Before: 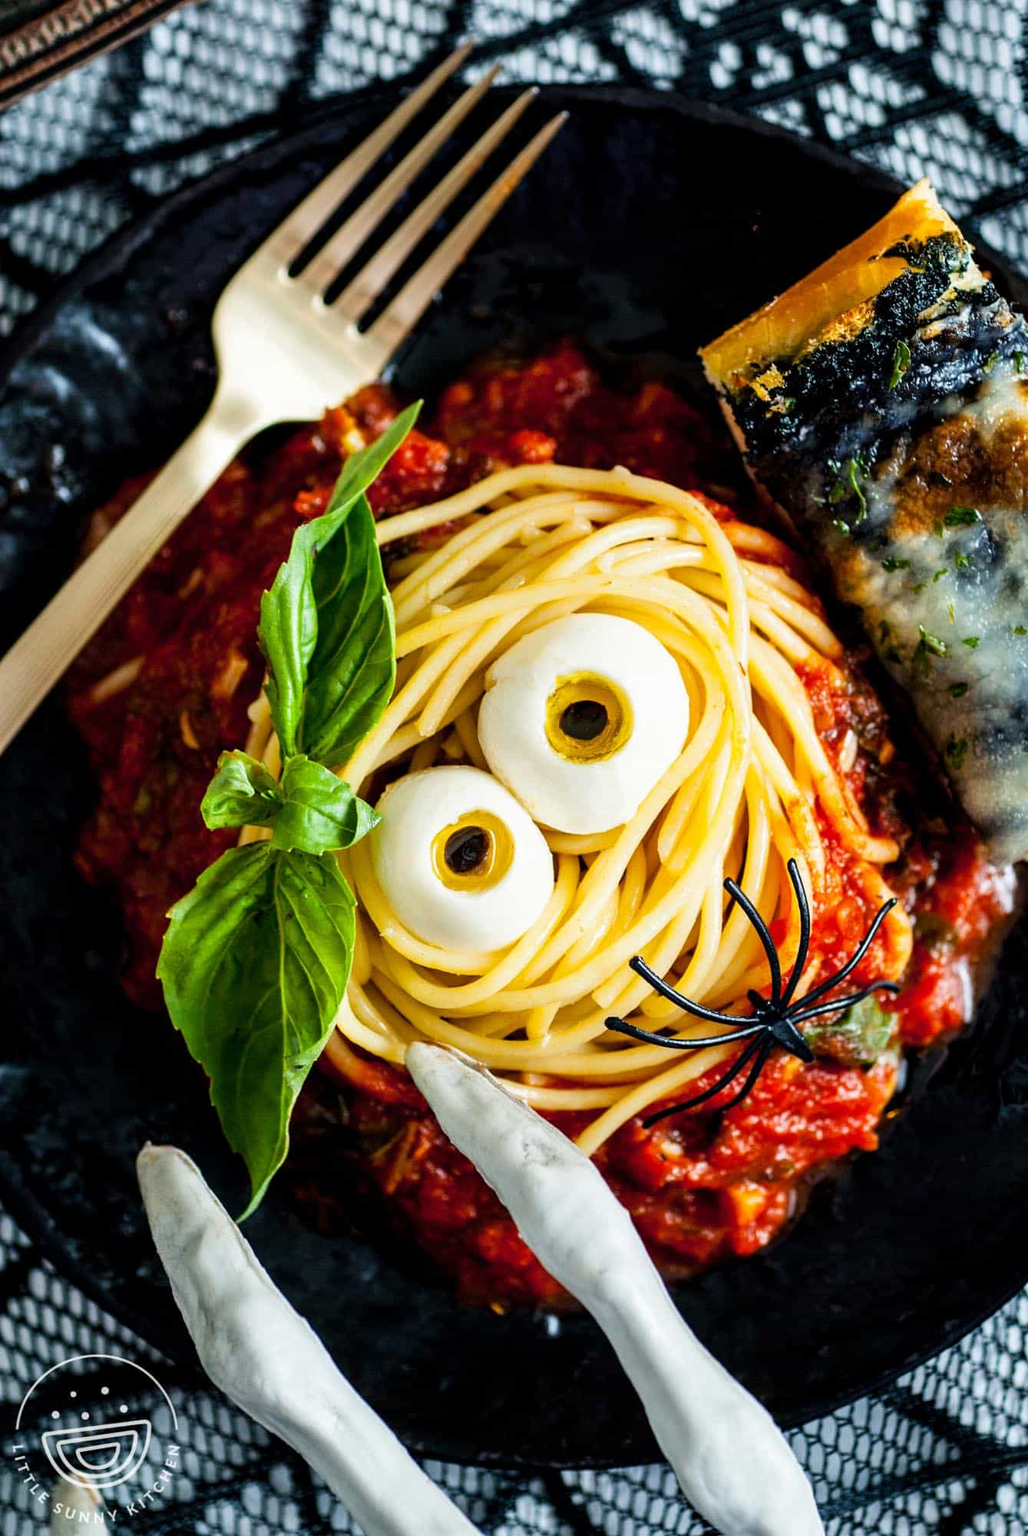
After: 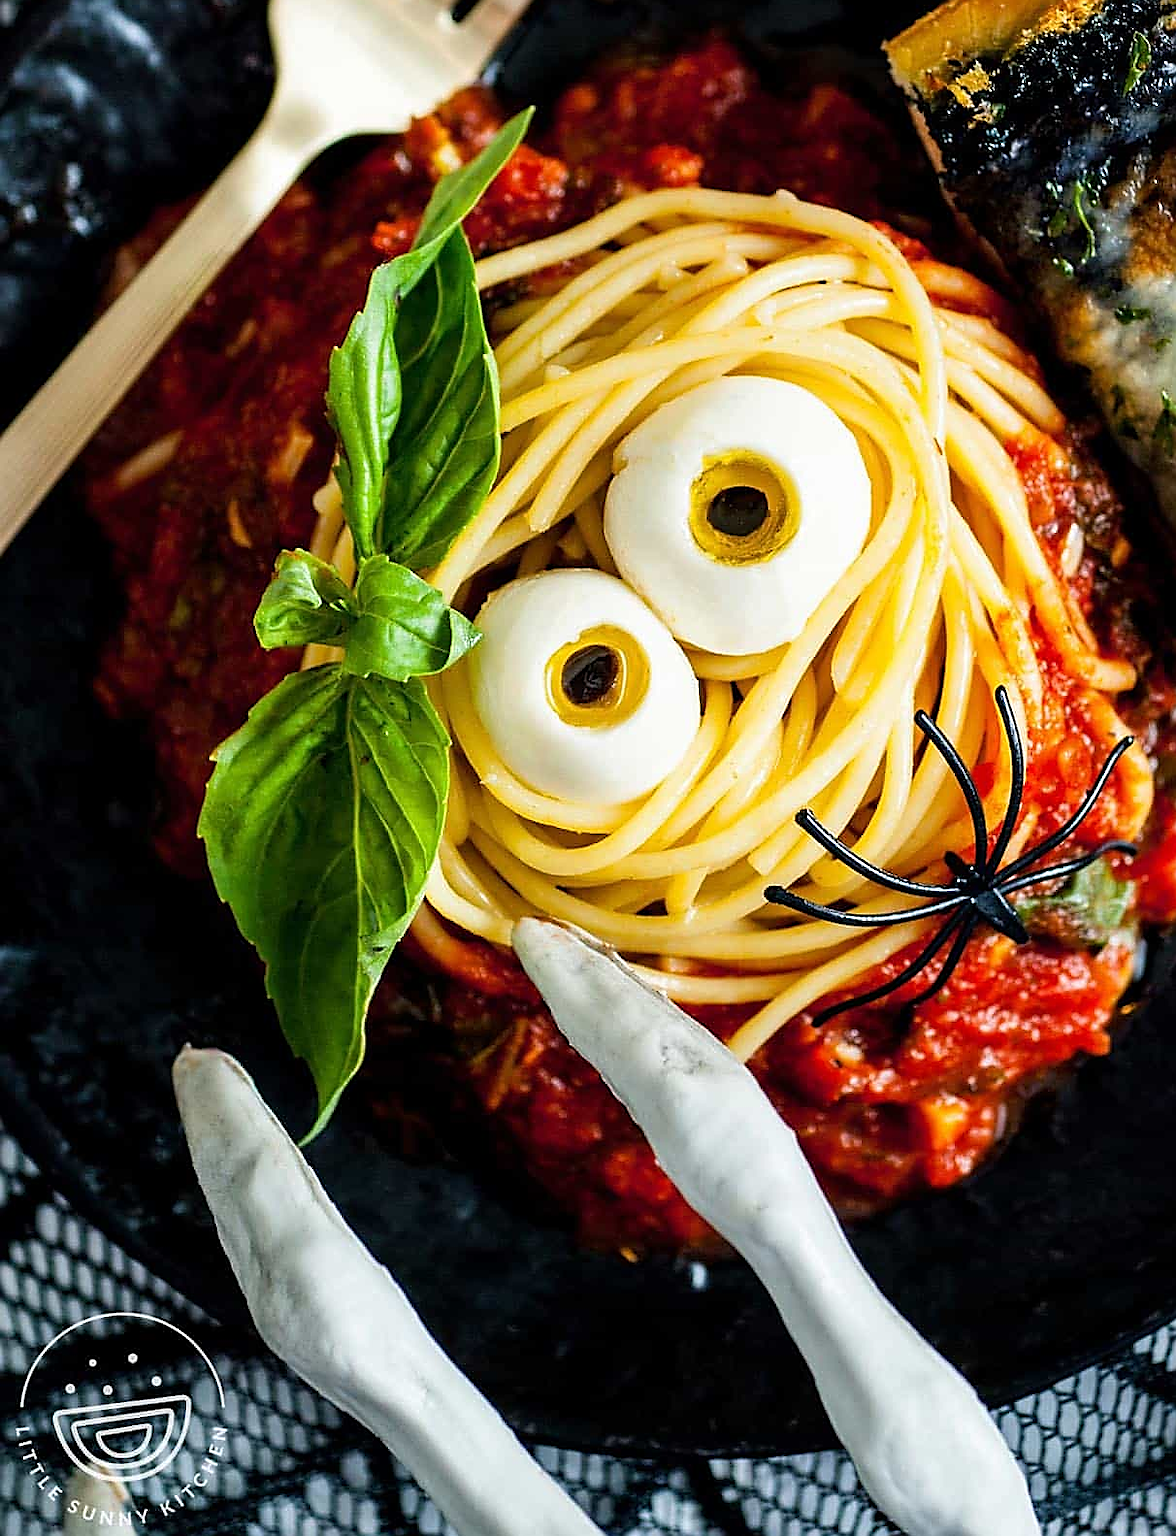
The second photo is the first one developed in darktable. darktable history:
crop: top 20.58%, right 9.465%, bottom 0.241%
sharpen: radius 1.351, amount 1.234, threshold 0.786
